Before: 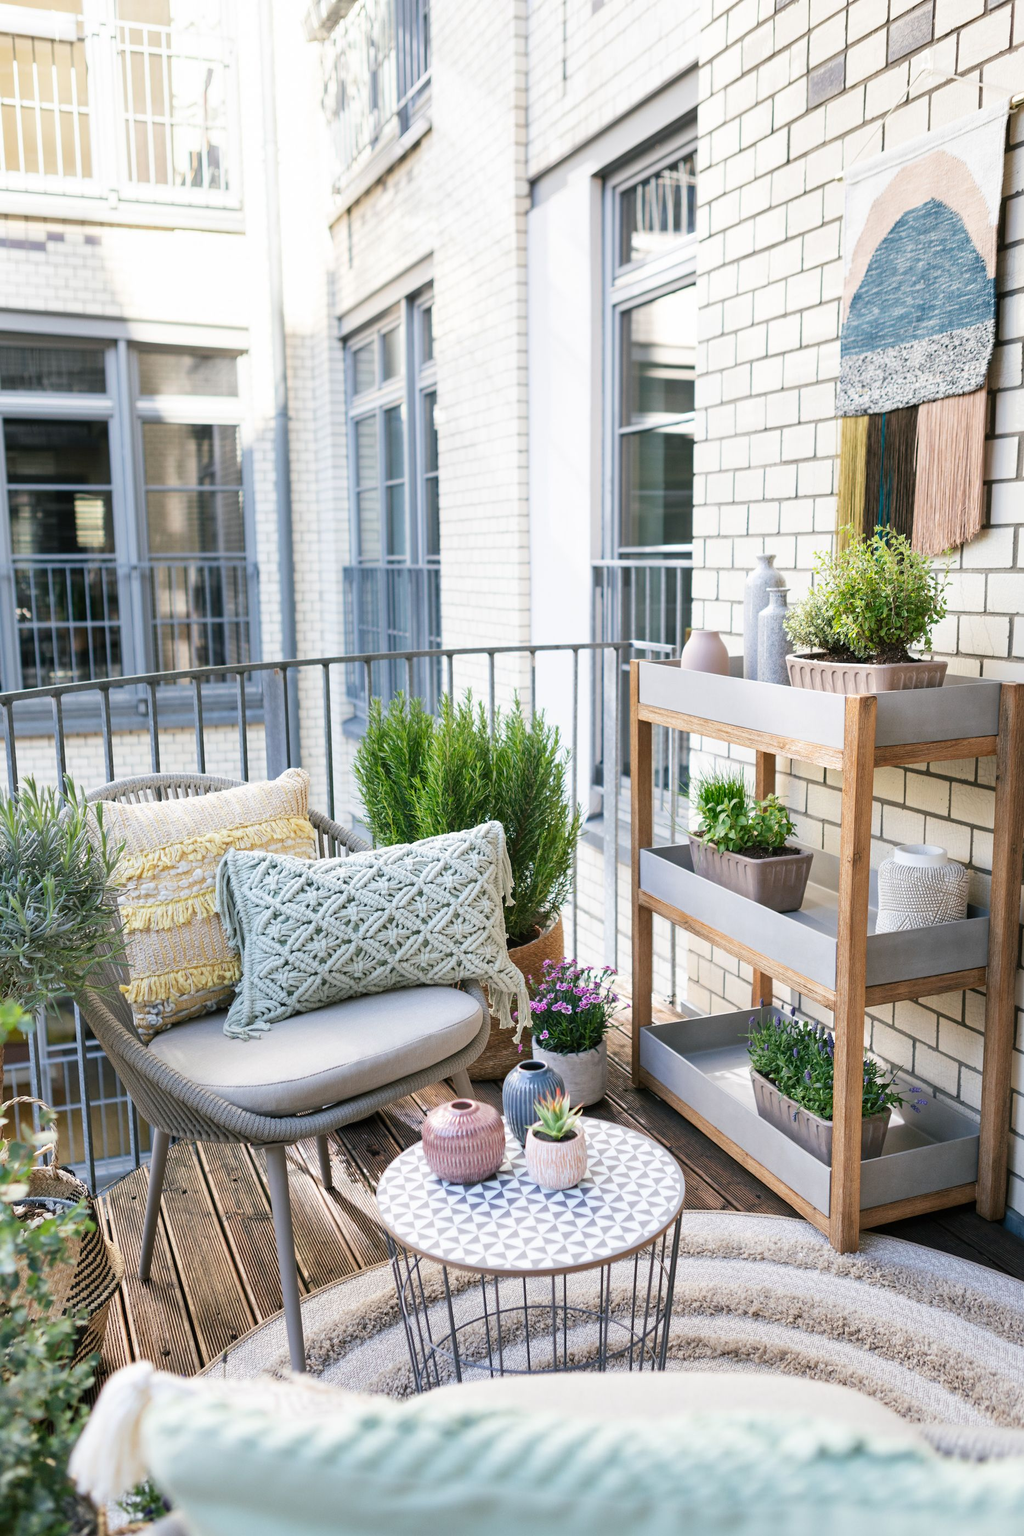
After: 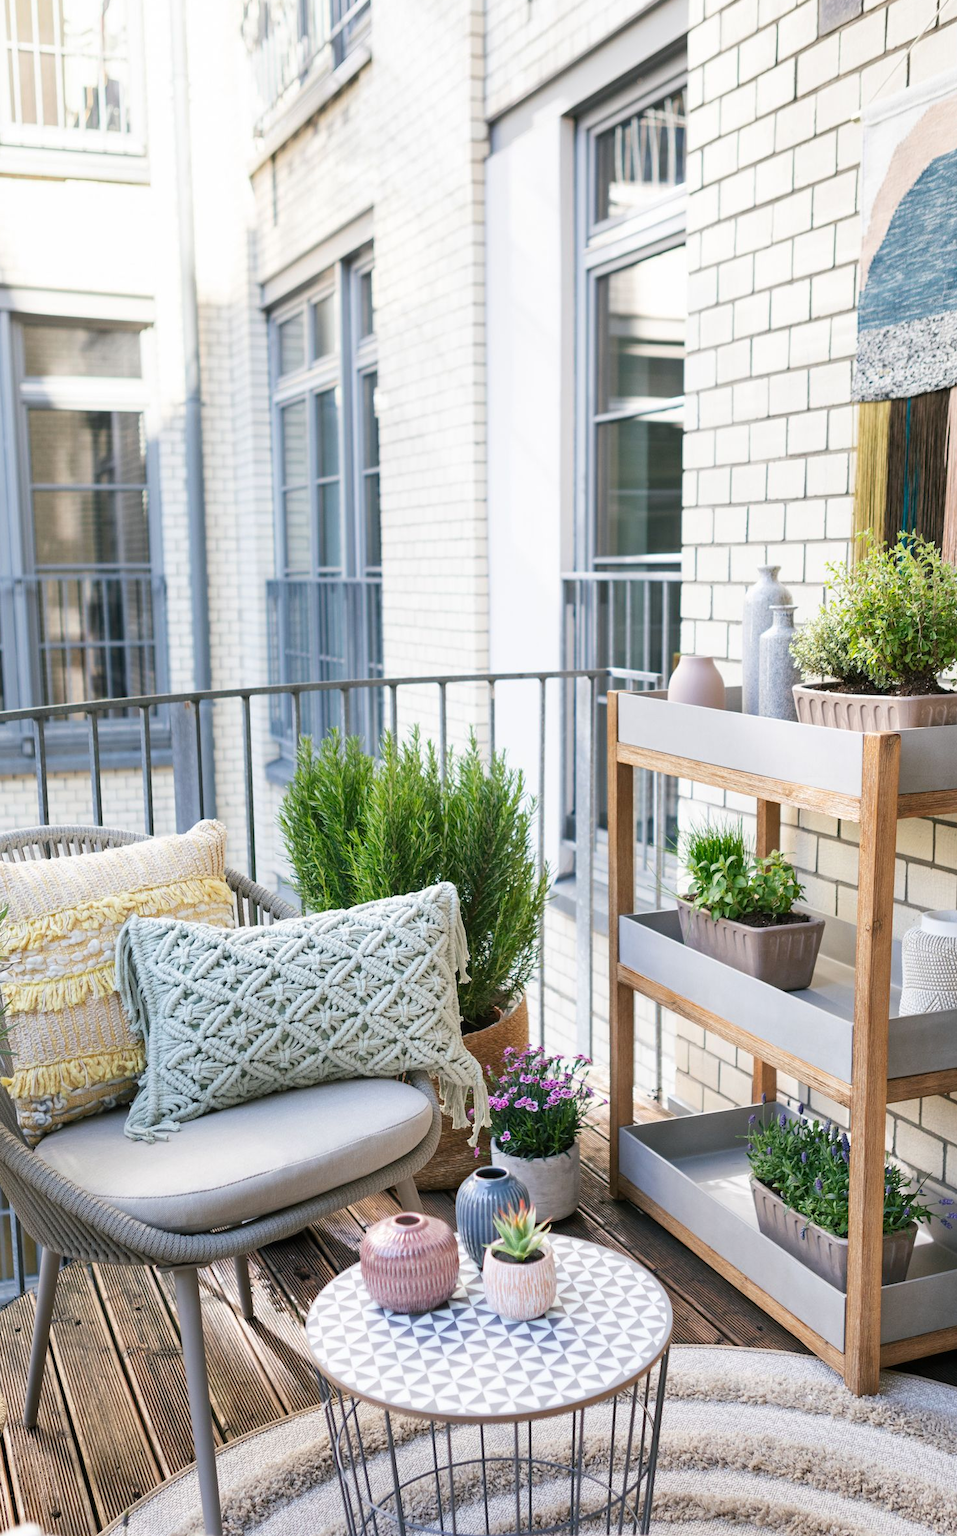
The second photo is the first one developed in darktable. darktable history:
crop: left 11.656%, top 5.131%, right 9.596%, bottom 10.667%
